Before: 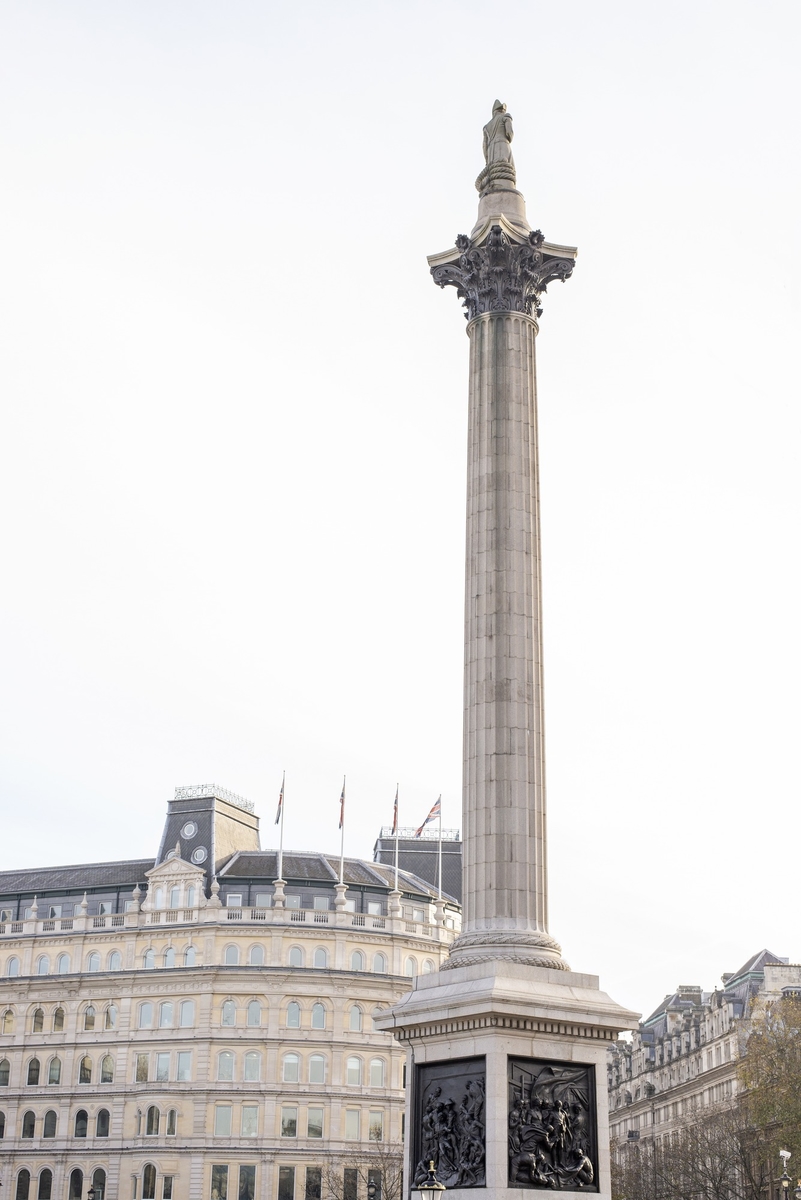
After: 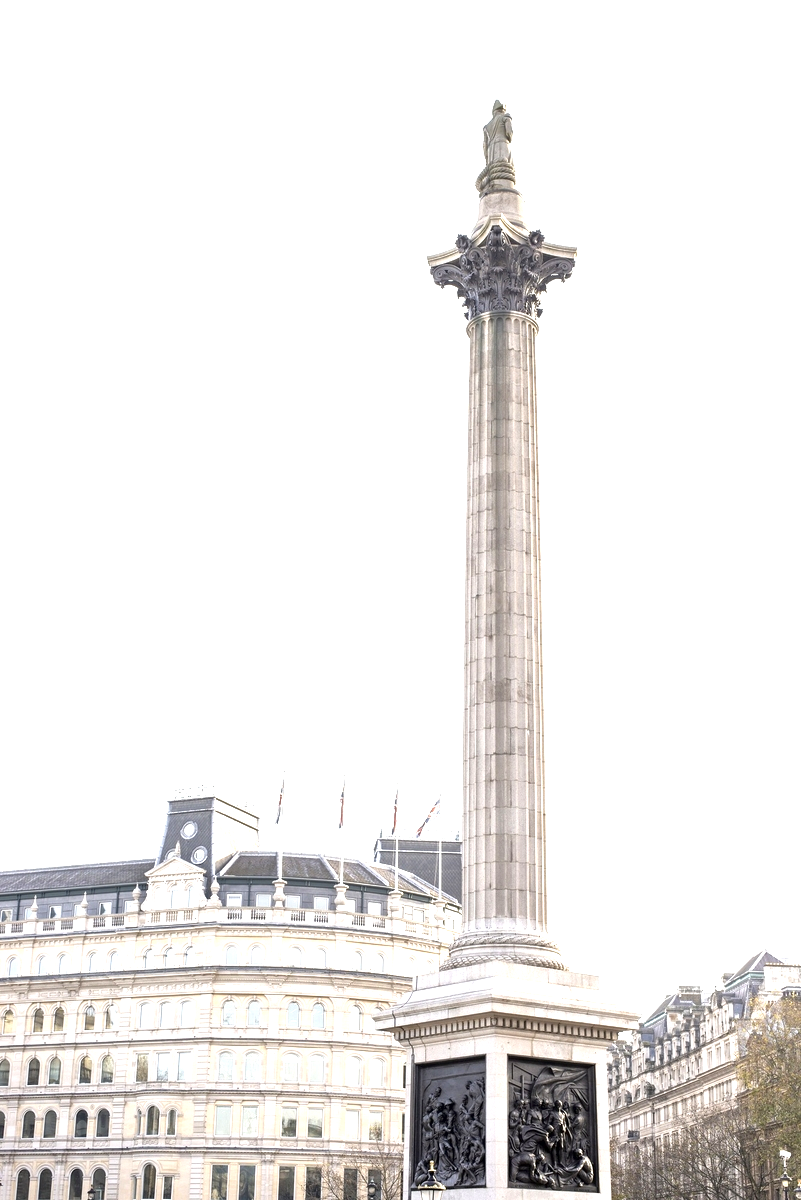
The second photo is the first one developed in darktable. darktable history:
local contrast: mode bilateral grid, contrast 21, coarseness 50, detail 160%, midtone range 0.2
exposure: black level correction 0, exposure 0.947 EV, compensate exposure bias true, compensate highlight preservation false
